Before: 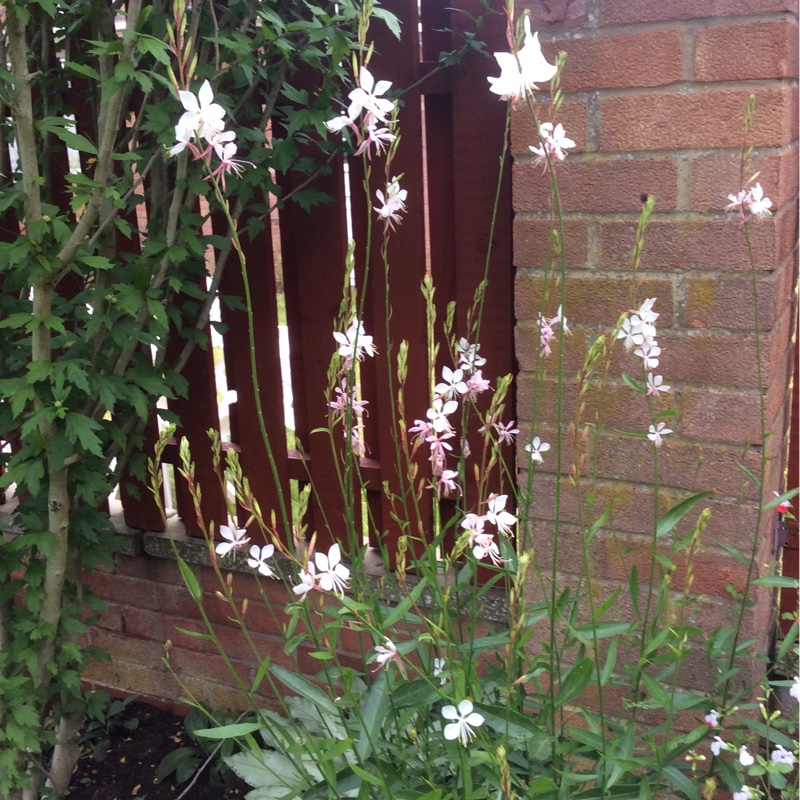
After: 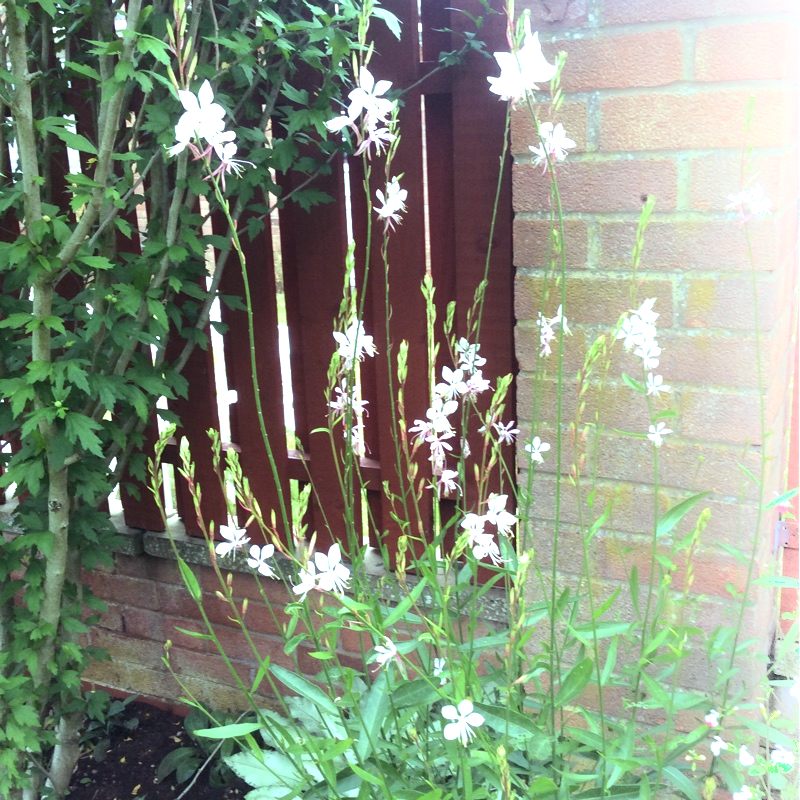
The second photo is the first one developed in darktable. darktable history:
exposure: black level correction 0, exposure 1 EV, compensate highlight preservation false
shadows and highlights: shadows -54.3, highlights 86.09, soften with gaussian
color balance: mode lift, gamma, gain (sRGB), lift [0.997, 0.979, 1.021, 1.011], gamma [1, 1.084, 0.916, 0.998], gain [1, 0.87, 1.13, 1.101], contrast 4.55%, contrast fulcrum 38.24%, output saturation 104.09%
